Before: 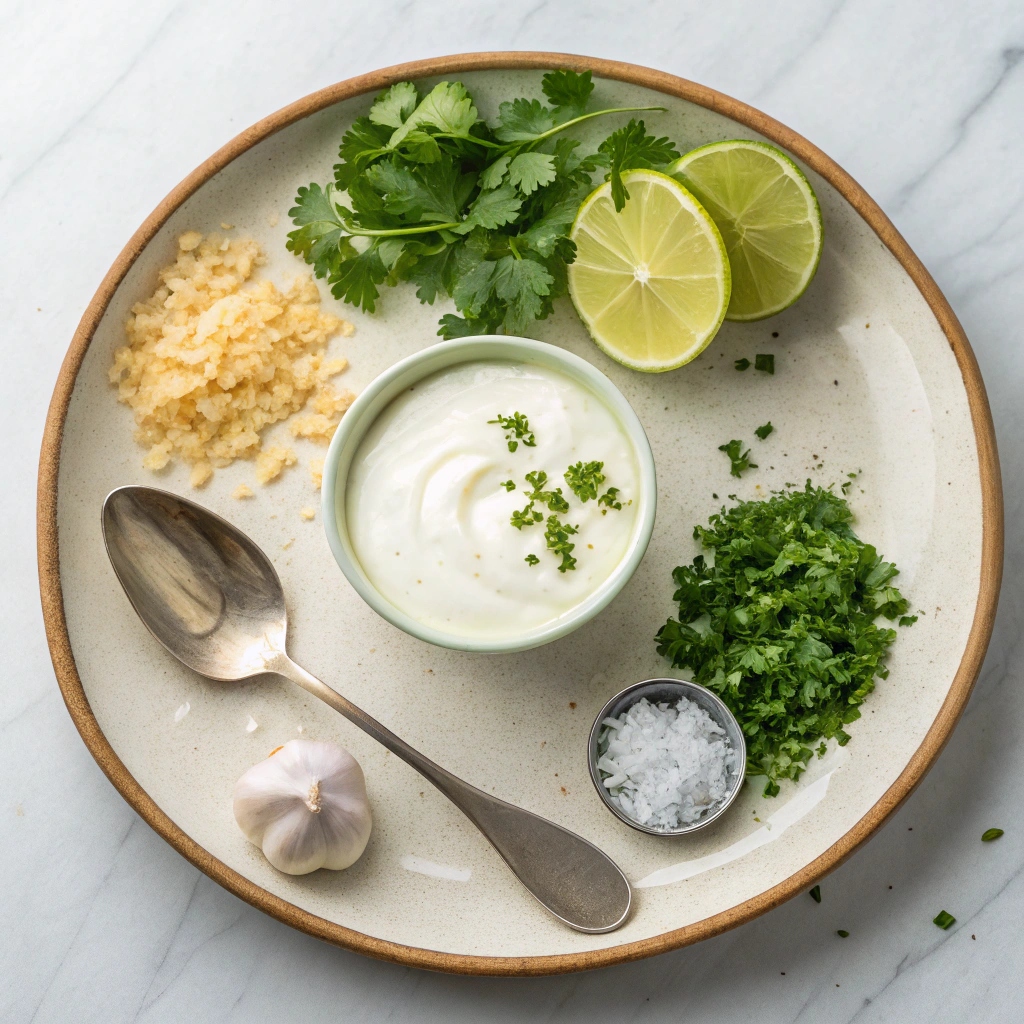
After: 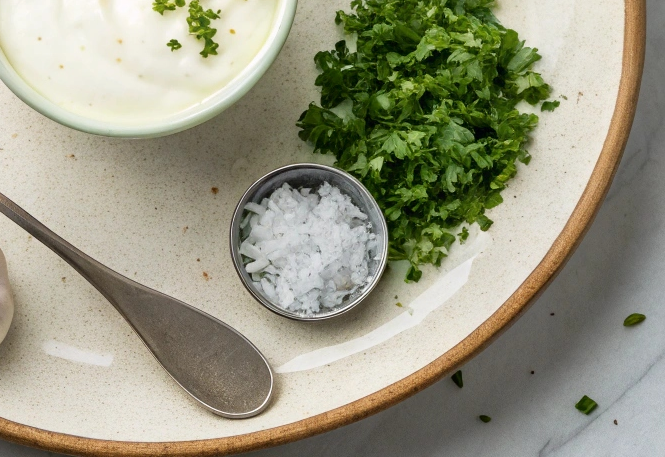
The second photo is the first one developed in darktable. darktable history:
crop and rotate: left 35.015%, top 50.352%, bottom 4.926%
shadows and highlights: shadows -30.07, highlights 29.29, highlights color adjustment 42.24%
